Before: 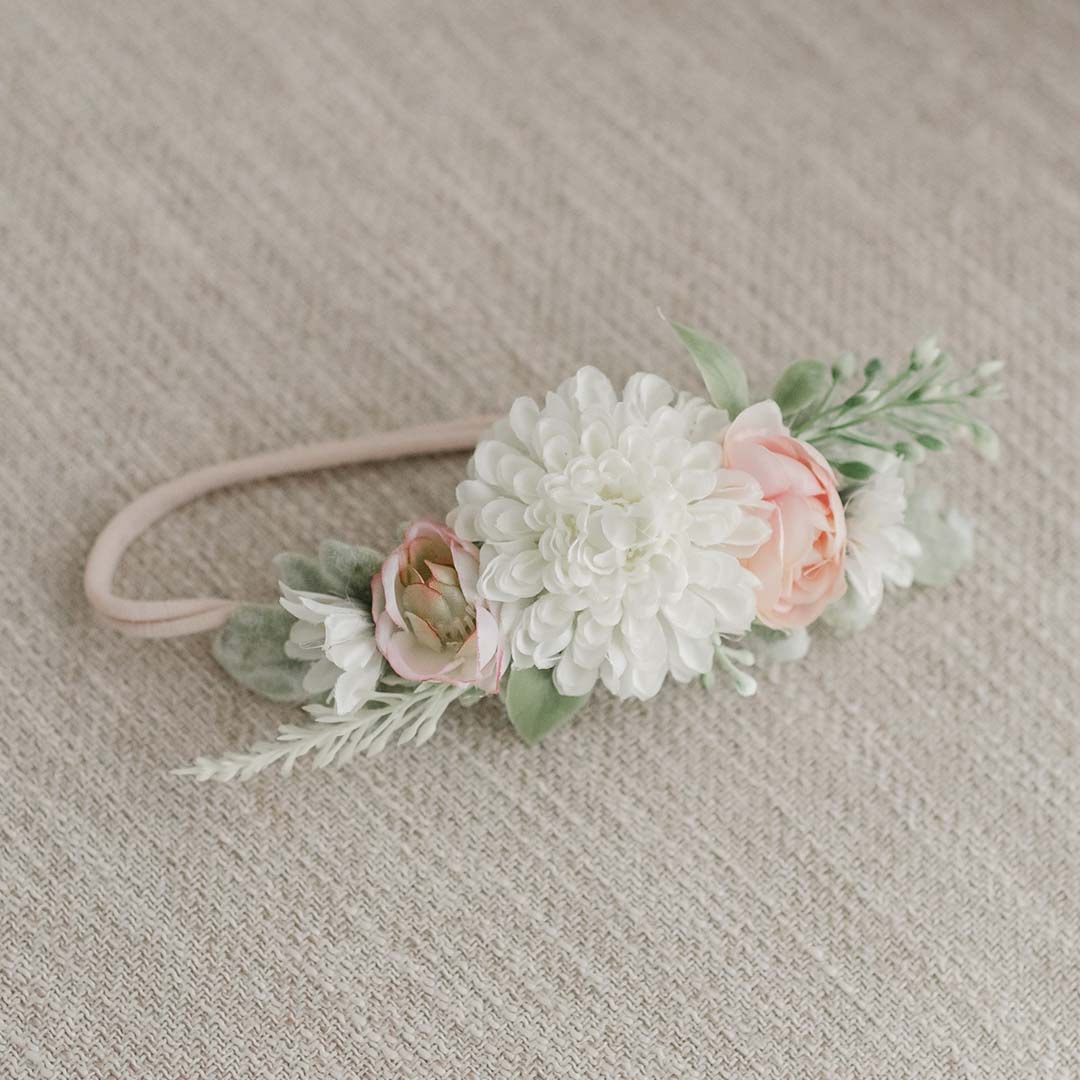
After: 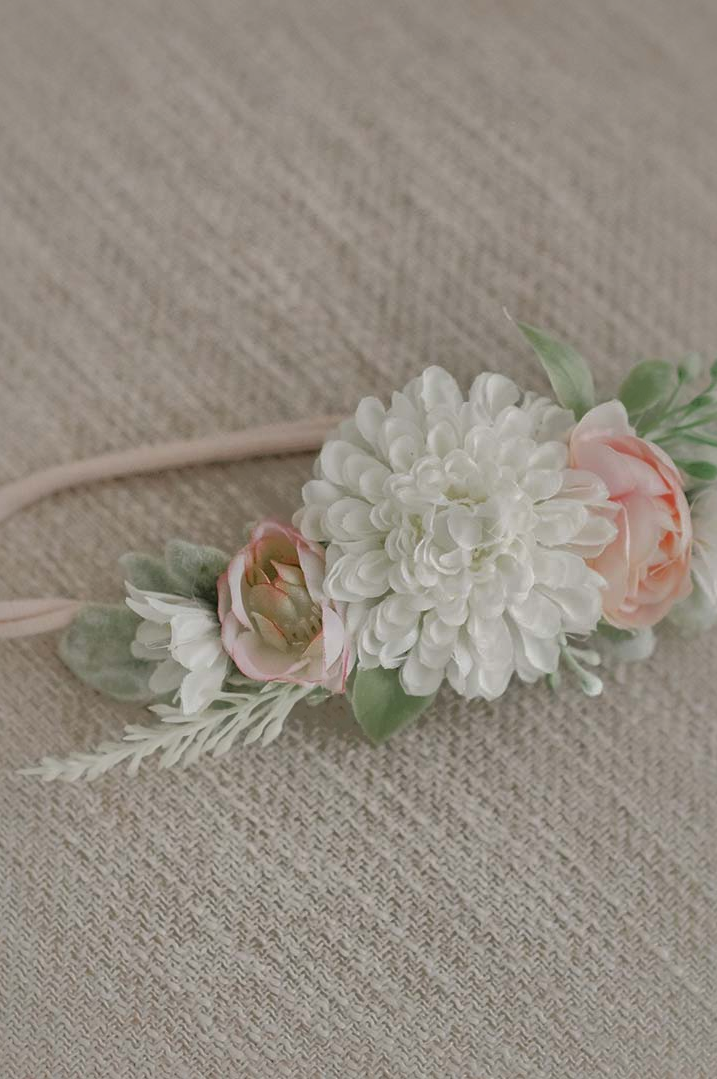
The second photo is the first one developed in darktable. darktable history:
shadows and highlights: shadows -18.25, highlights -73.81
crop and rotate: left 14.306%, right 19.245%
exposure: compensate exposure bias true, compensate highlight preservation false
